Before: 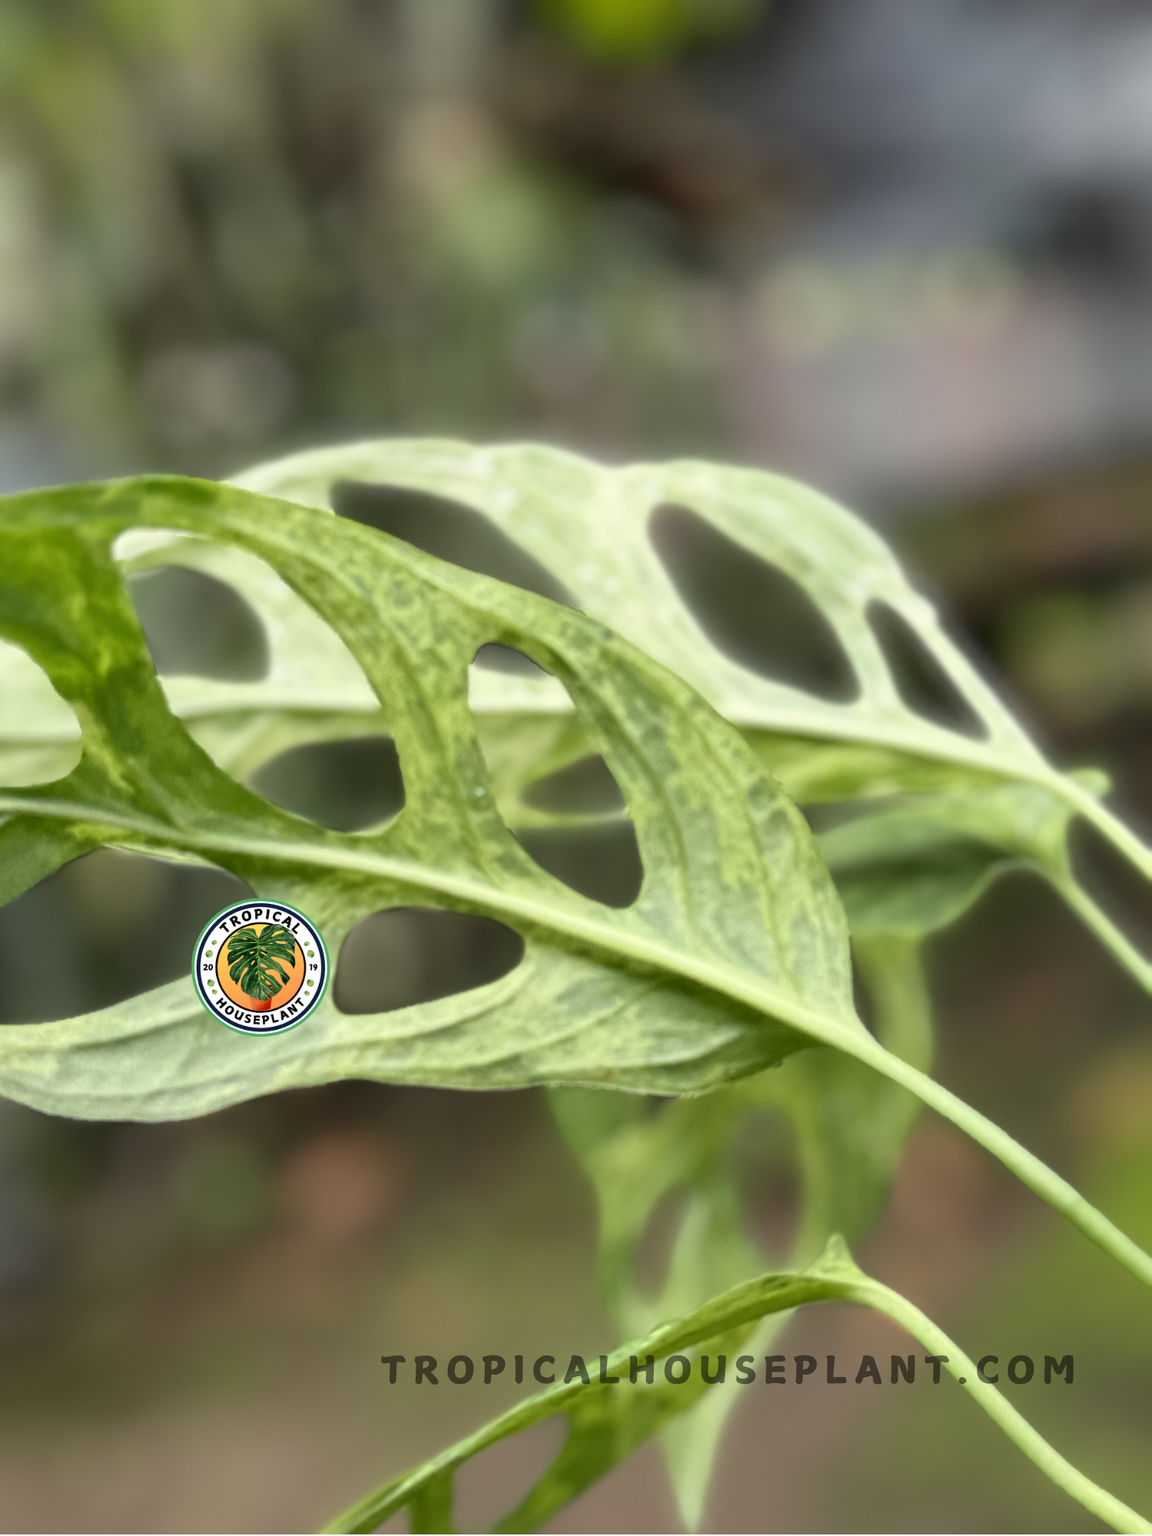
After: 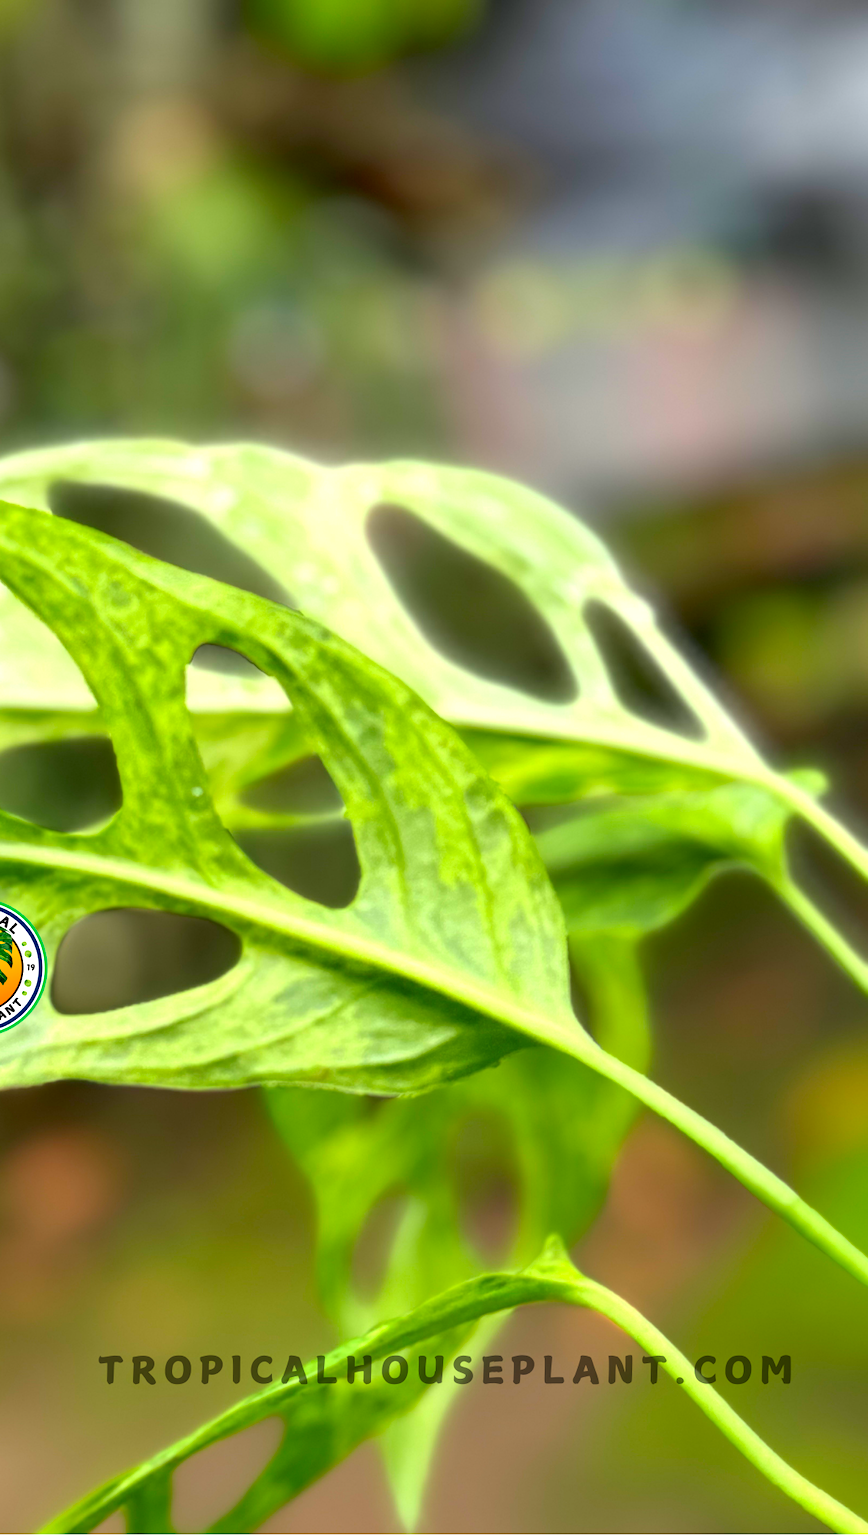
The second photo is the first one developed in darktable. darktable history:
exposure: black level correction 0.005, exposure 0.417 EV, compensate highlight preservation false
color correction: saturation 1.8
crop and rotate: left 24.6%
